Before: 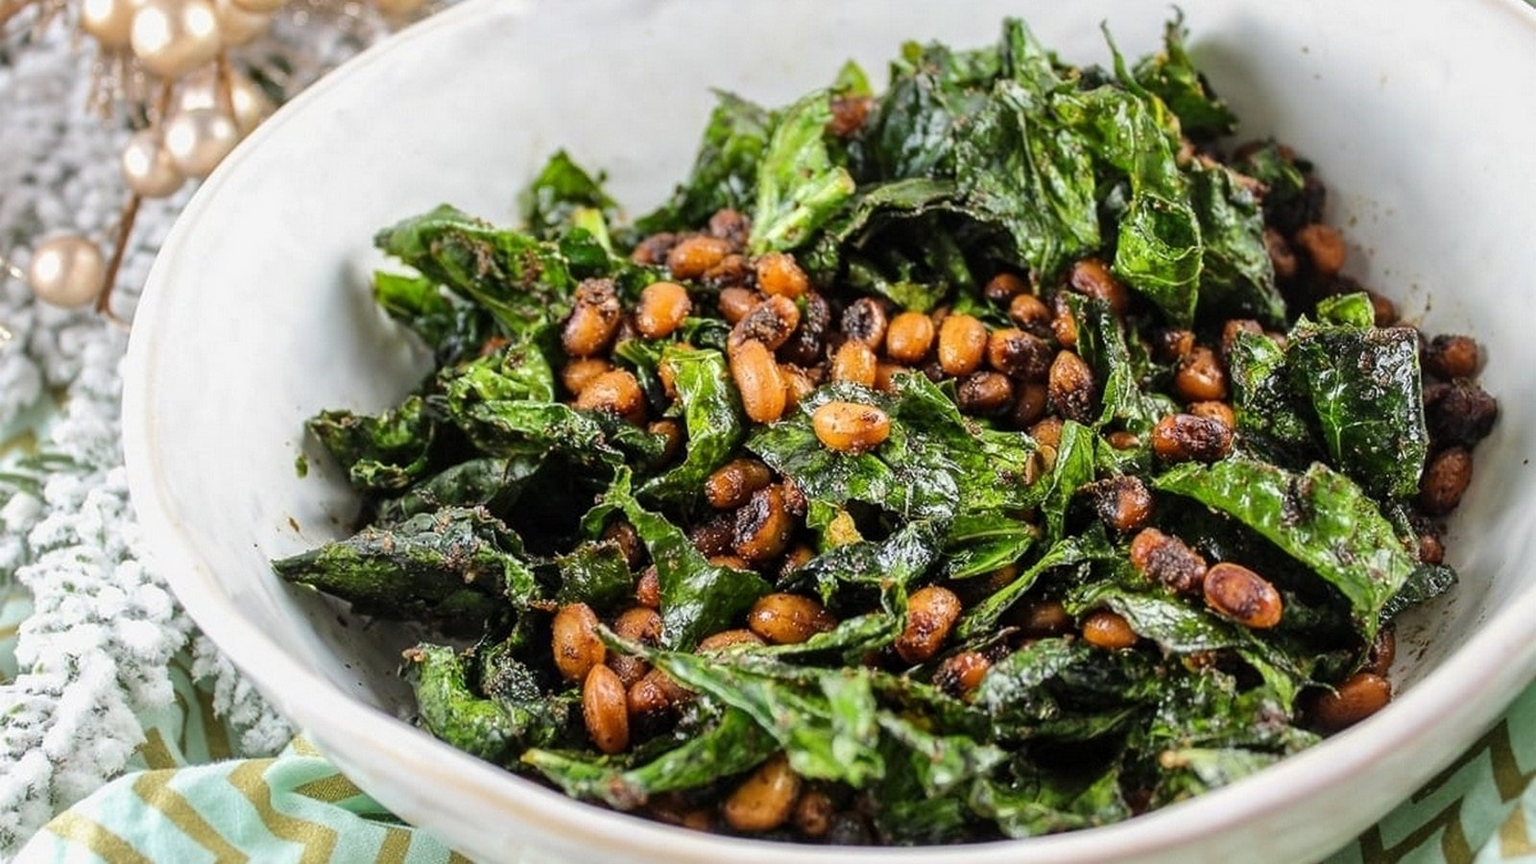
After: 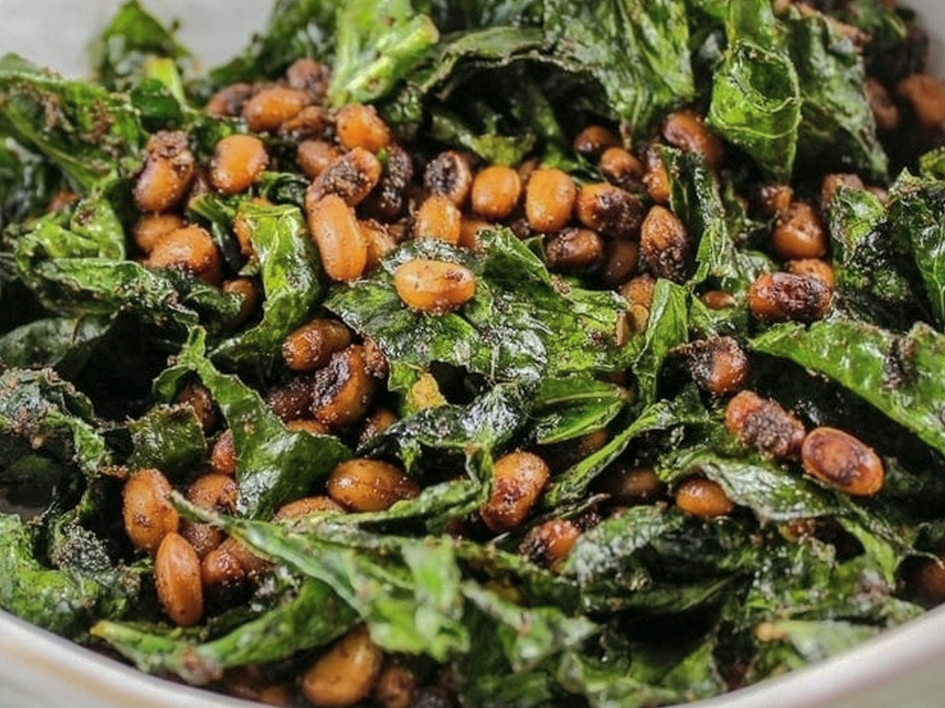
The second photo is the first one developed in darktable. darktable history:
shadows and highlights: shadows 40, highlights -60
color balance: mode lift, gamma, gain (sRGB), lift [1, 0.99, 1.01, 0.992], gamma [1, 1.037, 0.974, 0.963]
contrast brightness saturation: saturation -0.1
crop and rotate: left 28.256%, top 17.734%, right 12.656%, bottom 3.573%
